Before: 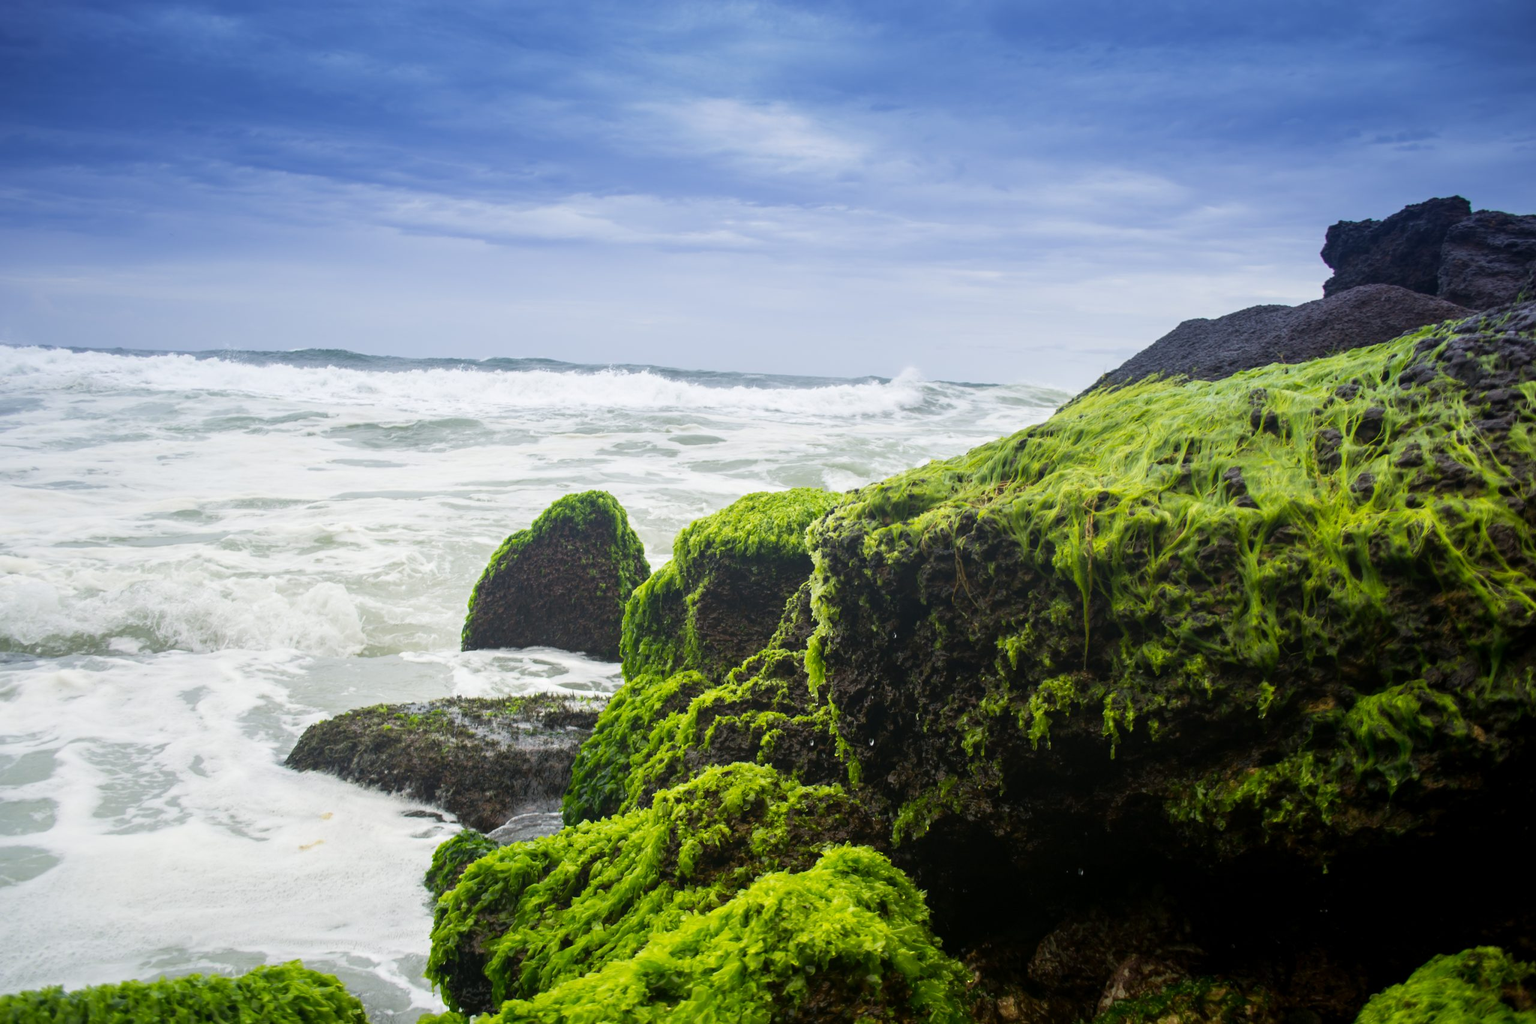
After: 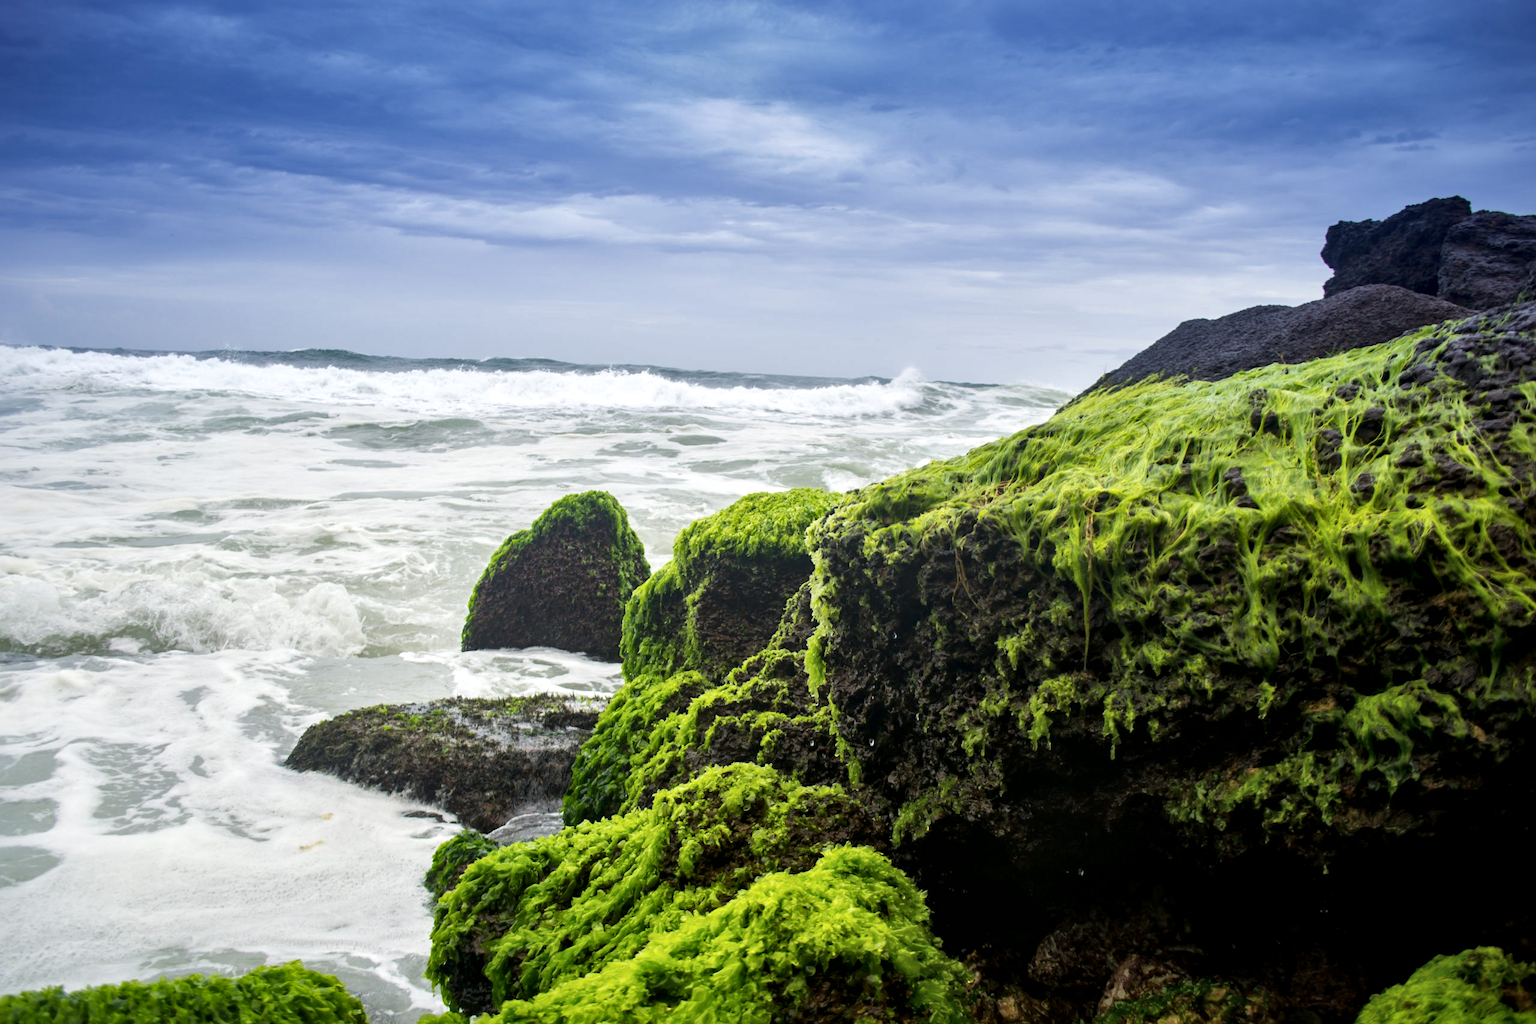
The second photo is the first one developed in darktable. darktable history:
local contrast: mode bilateral grid, contrast 26, coarseness 60, detail 152%, midtone range 0.2
